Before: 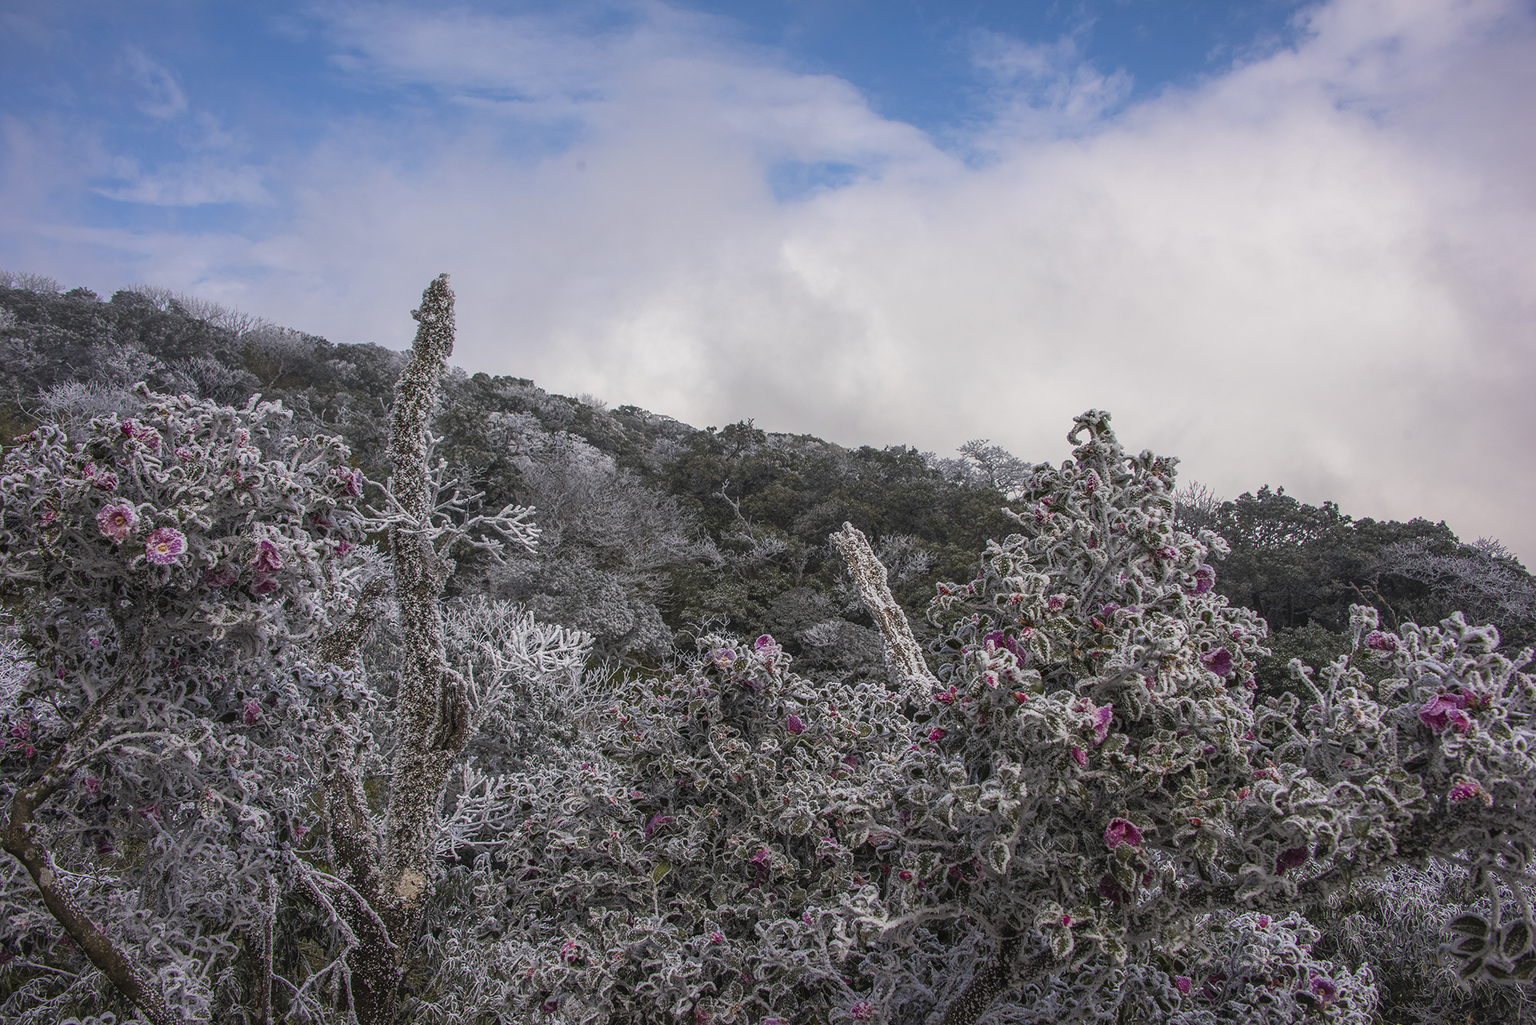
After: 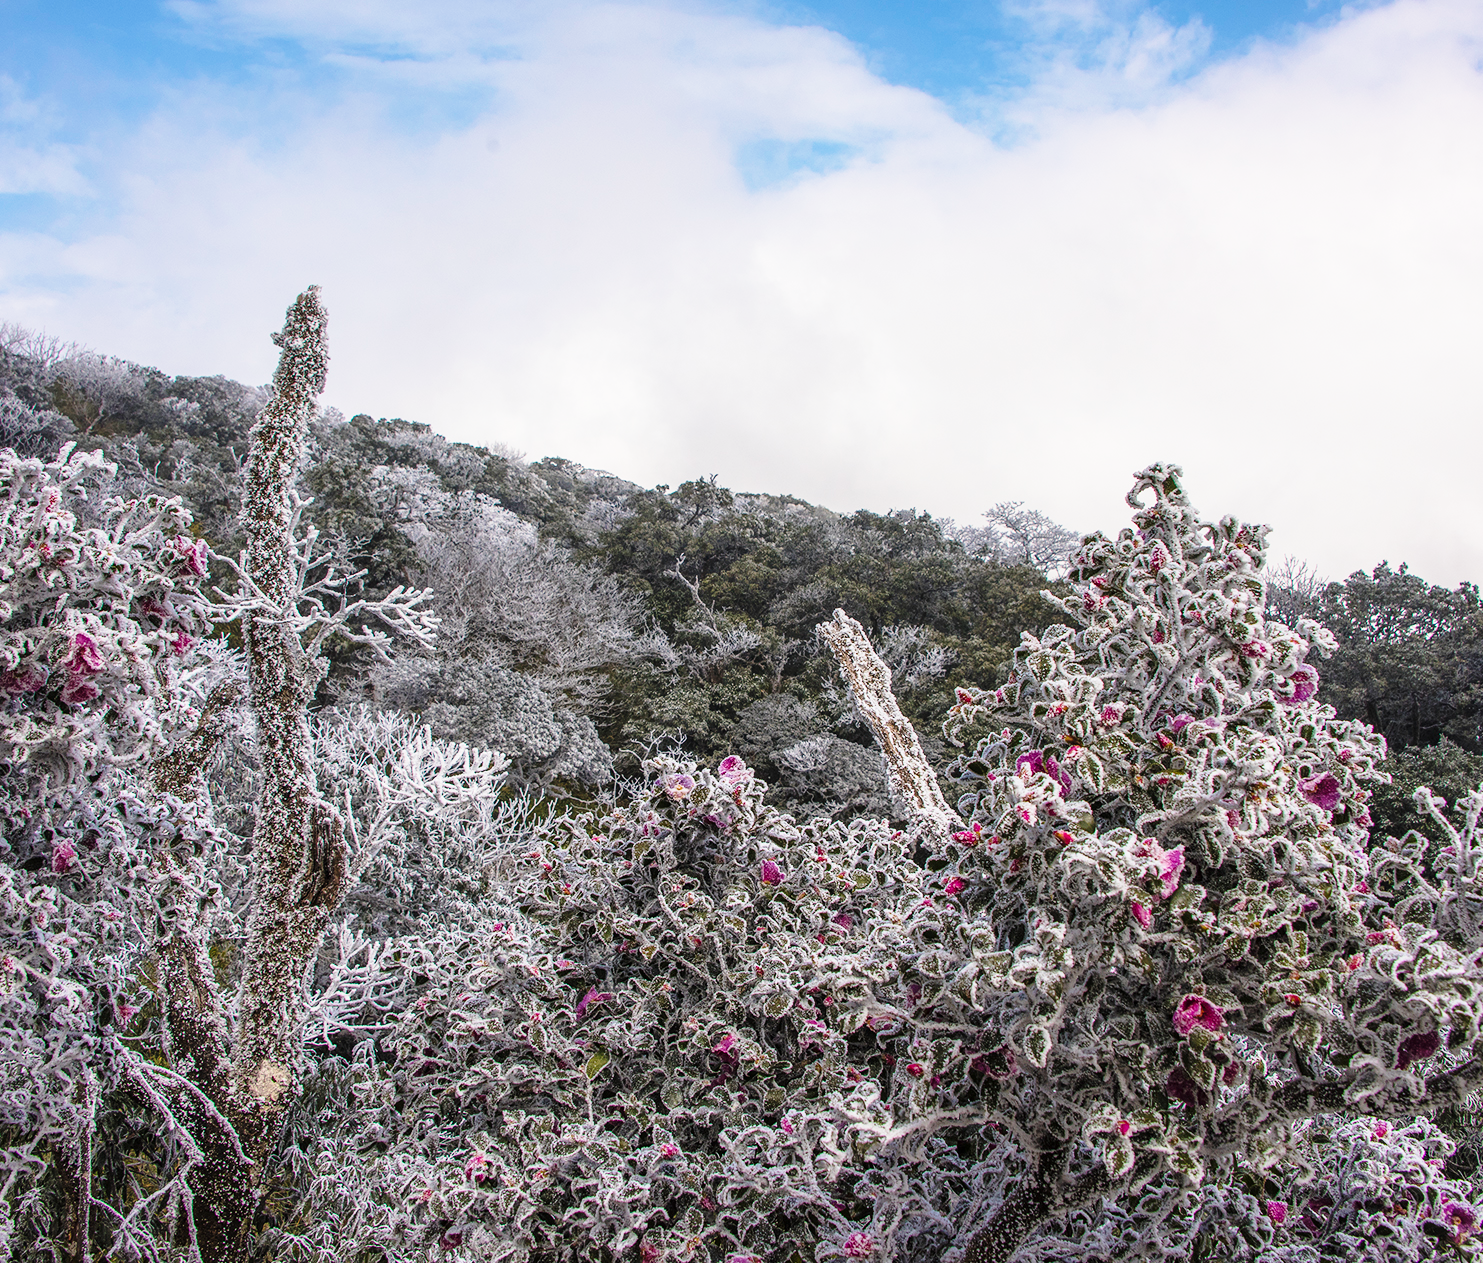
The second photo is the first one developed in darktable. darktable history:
exposure: black level correction 0.001, exposure 0.498 EV, compensate exposure bias true, compensate highlight preservation false
crop and rotate: left 13.221%, top 5.346%, right 12.619%
base curve: curves: ch0 [(0, 0) (0.028, 0.03) (0.121, 0.232) (0.46, 0.748) (0.859, 0.968) (1, 1)], exposure shift 0.01, preserve colors none
